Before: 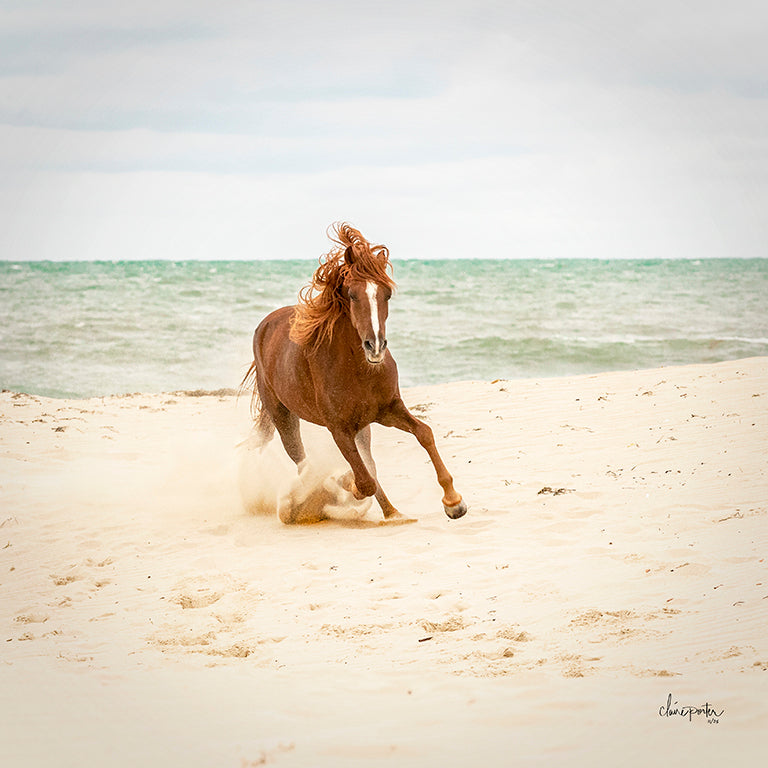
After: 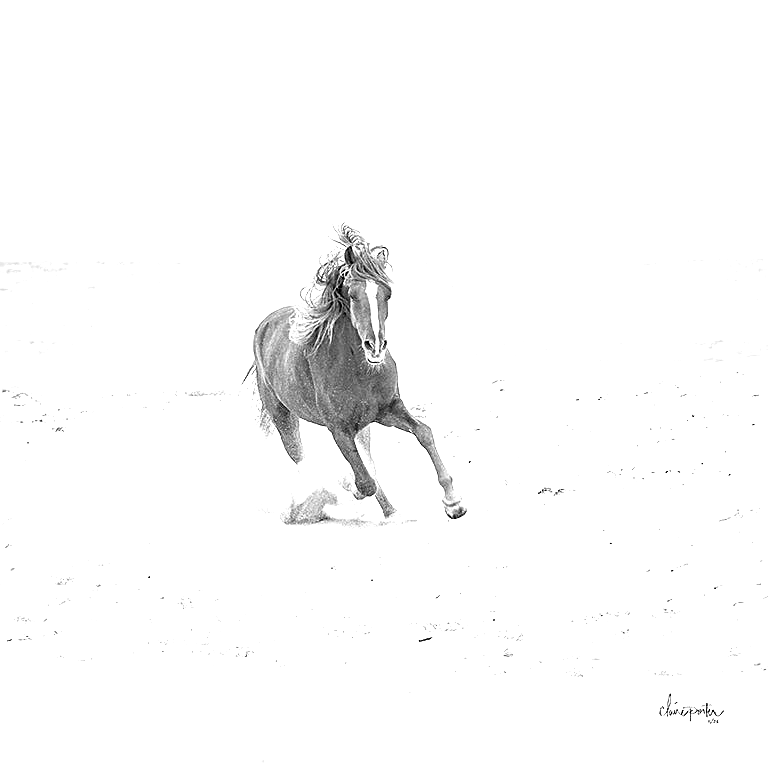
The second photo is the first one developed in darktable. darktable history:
monochrome: on, module defaults
sharpen: on, module defaults
exposure: black level correction 0, exposure 1.35 EV, compensate exposure bias true, compensate highlight preservation false
